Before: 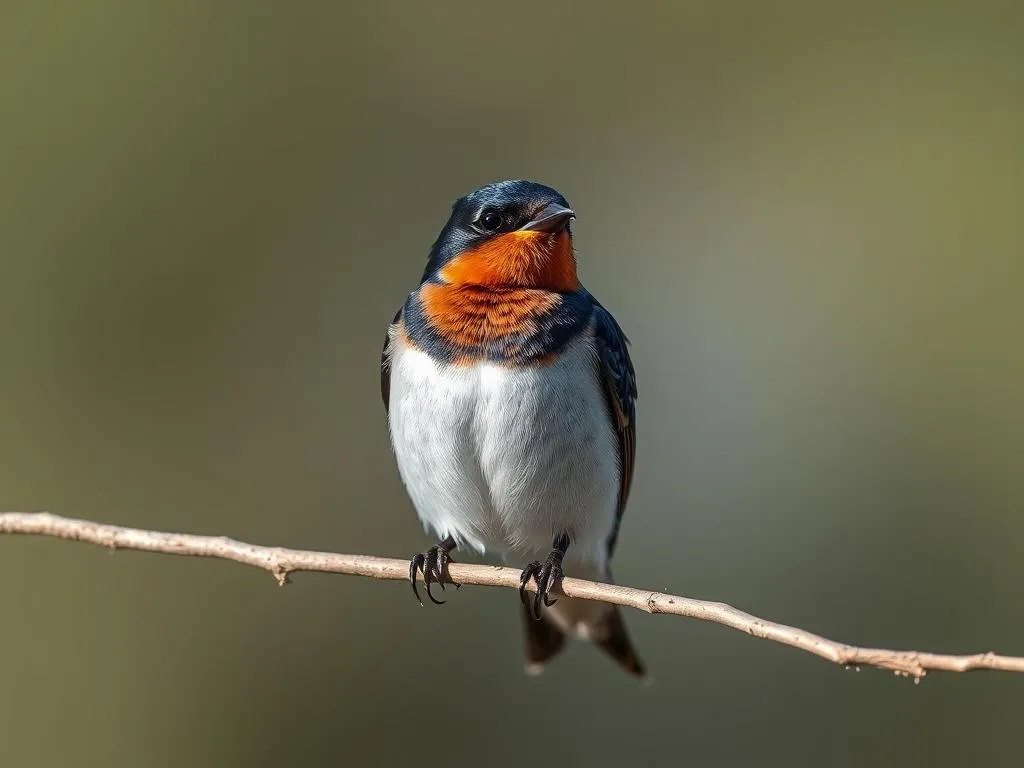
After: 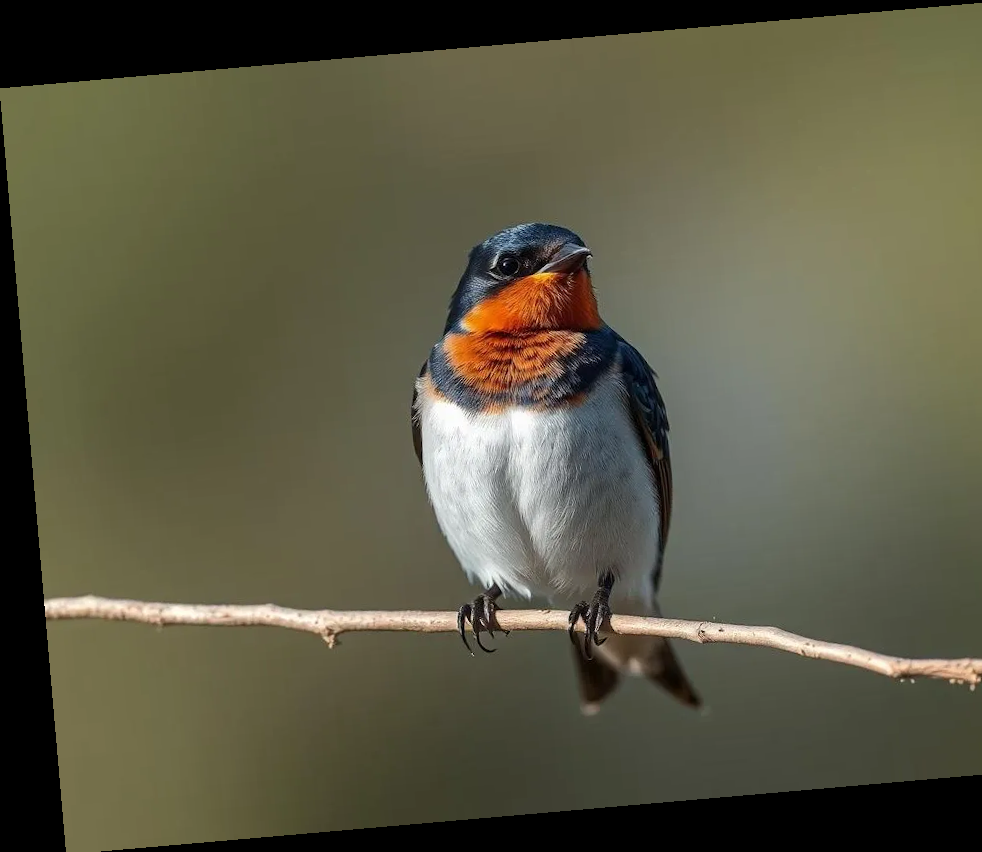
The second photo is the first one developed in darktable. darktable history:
crop: right 9.509%, bottom 0.031%
rotate and perspective: rotation -4.98°, automatic cropping off
